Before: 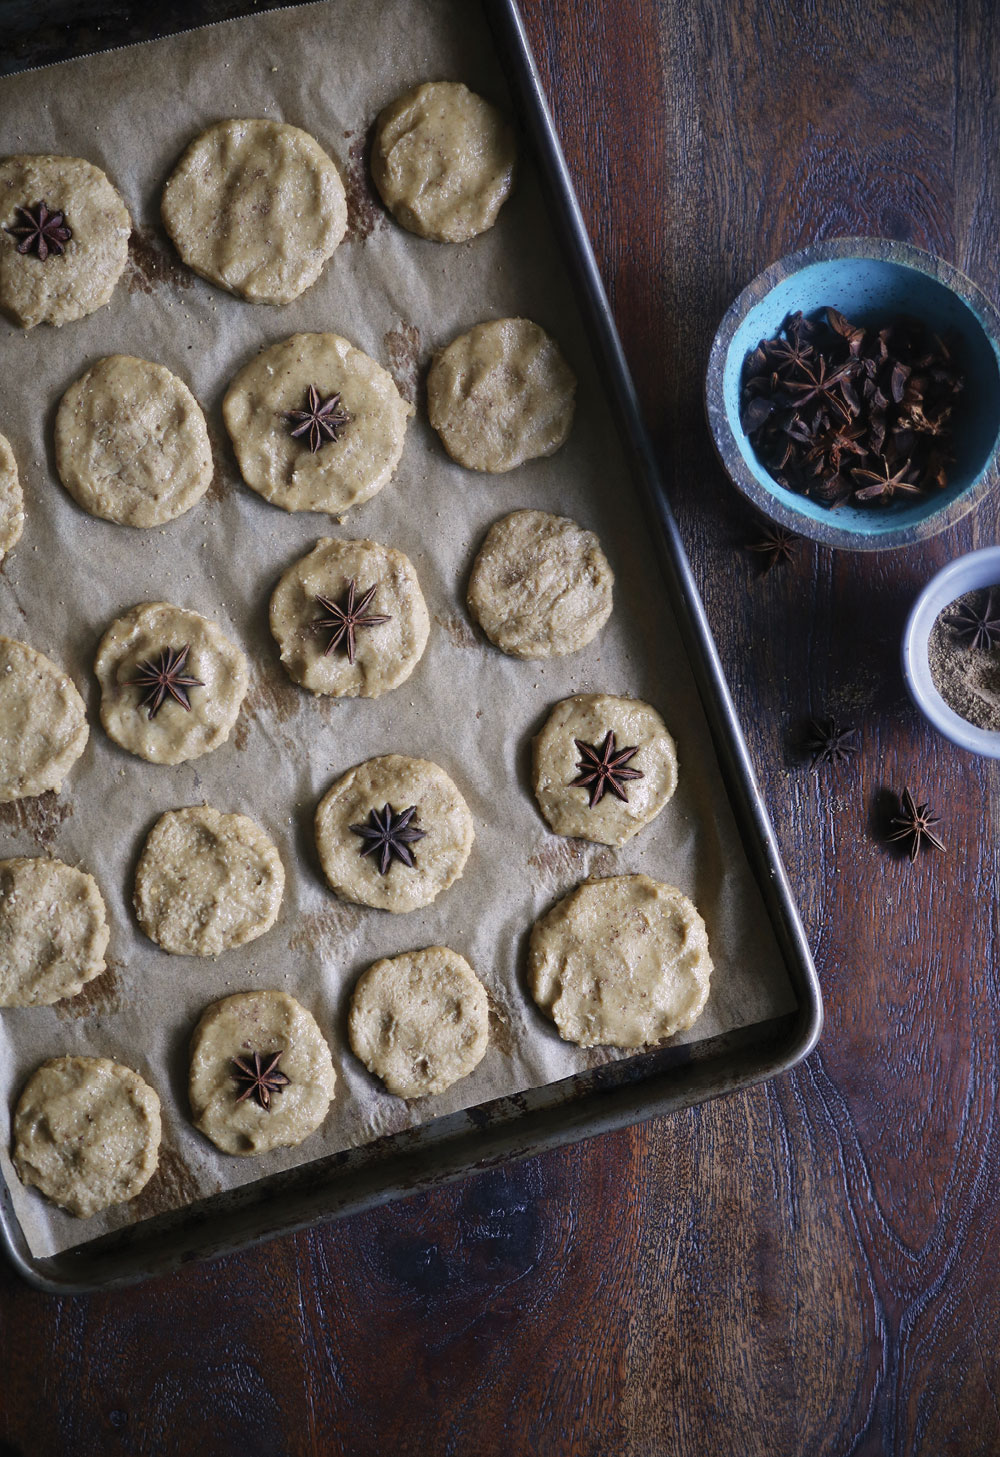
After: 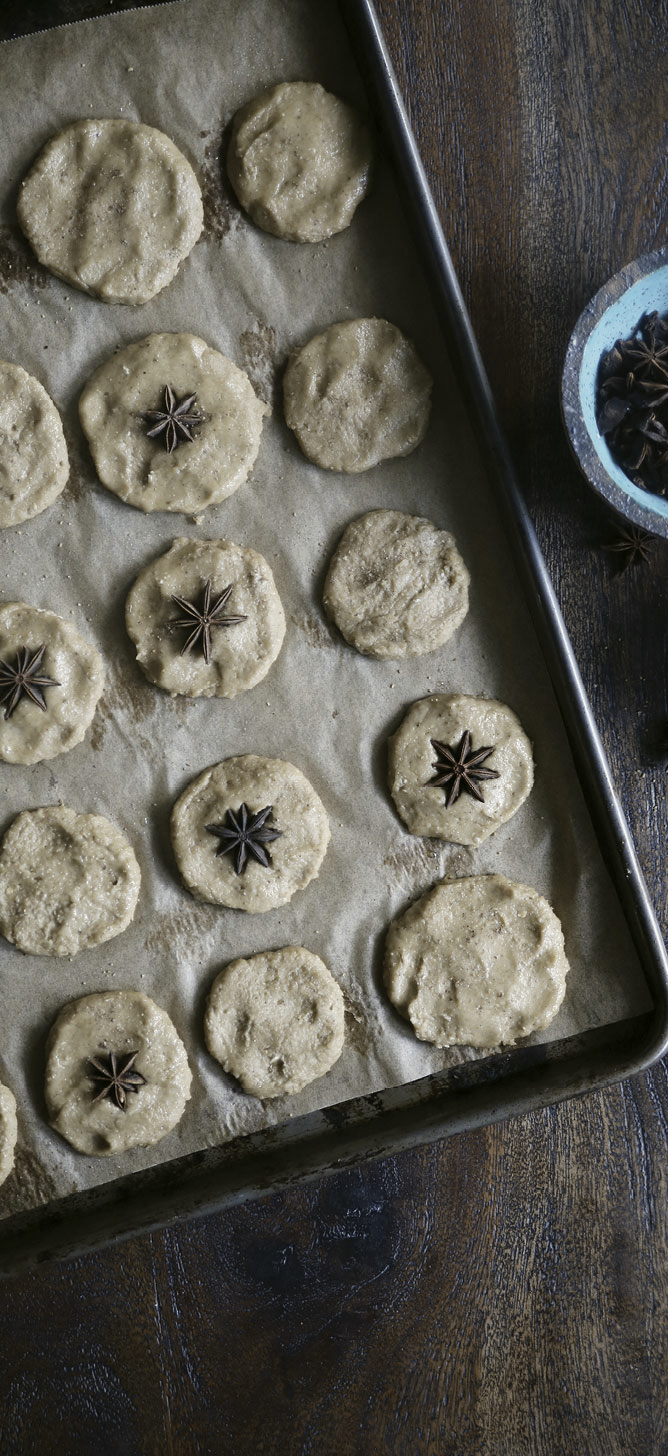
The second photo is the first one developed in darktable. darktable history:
crop and rotate: left 14.47%, right 18.642%
tone curve: curves: ch1 [(0, 0) (0.173, 0.145) (0.467, 0.477) (0.808, 0.611) (1, 1)]; ch2 [(0, 0) (0.255, 0.314) (0.498, 0.509) (0.694, 0.64) (1, 1)], color space Lab, independent channels, preserve colors none
